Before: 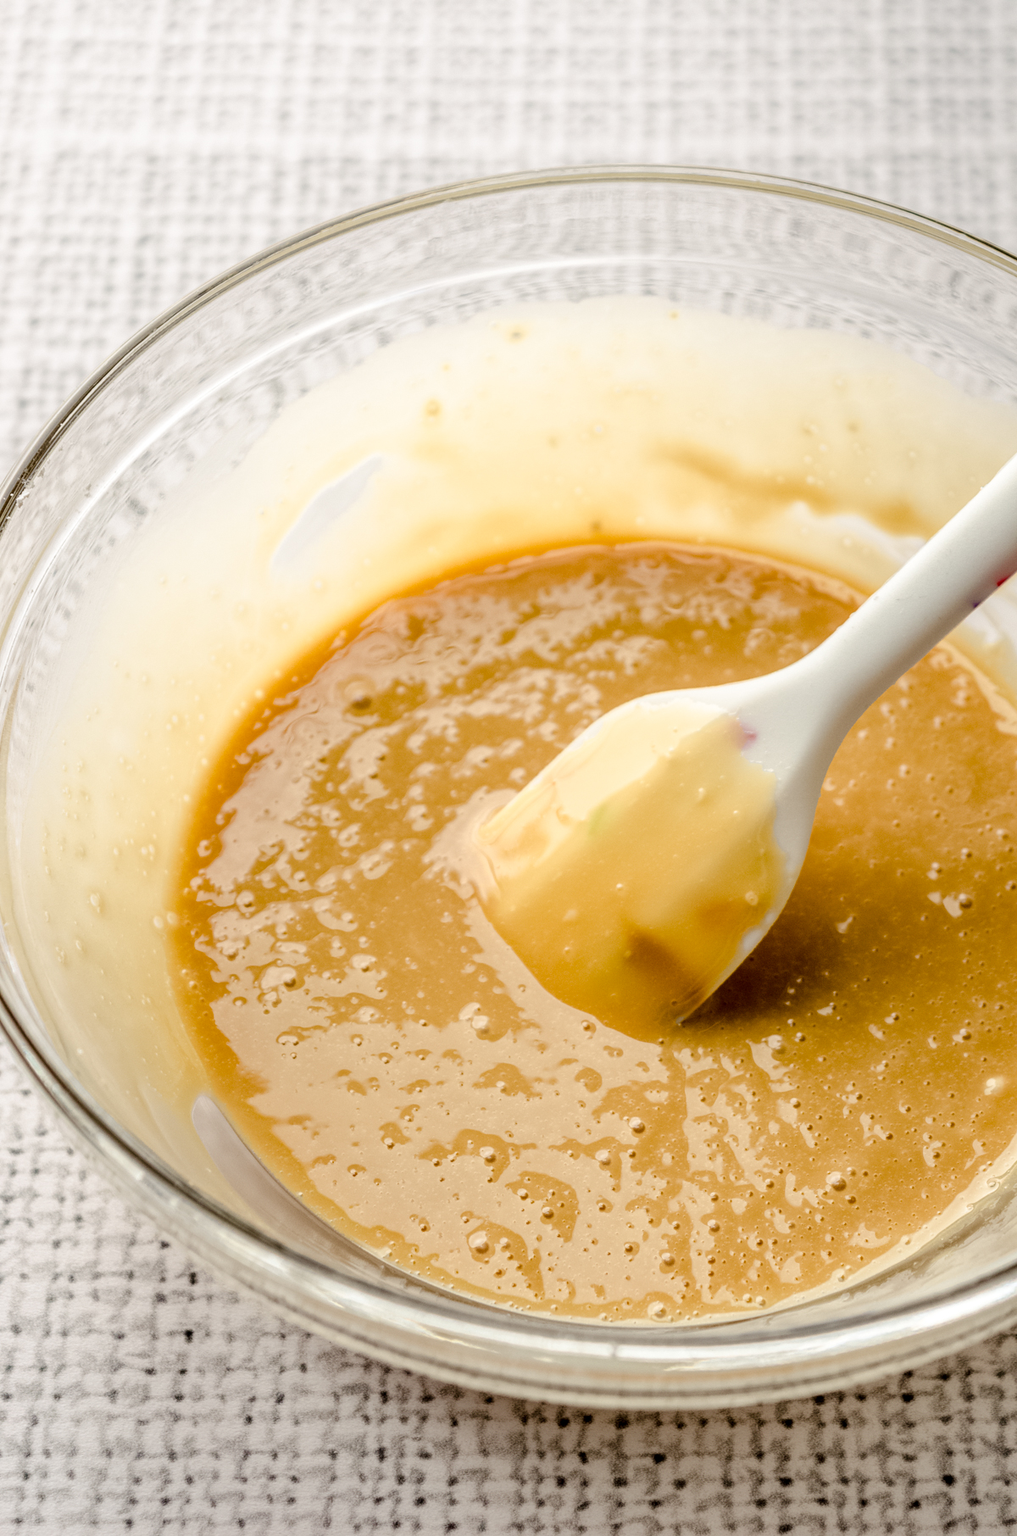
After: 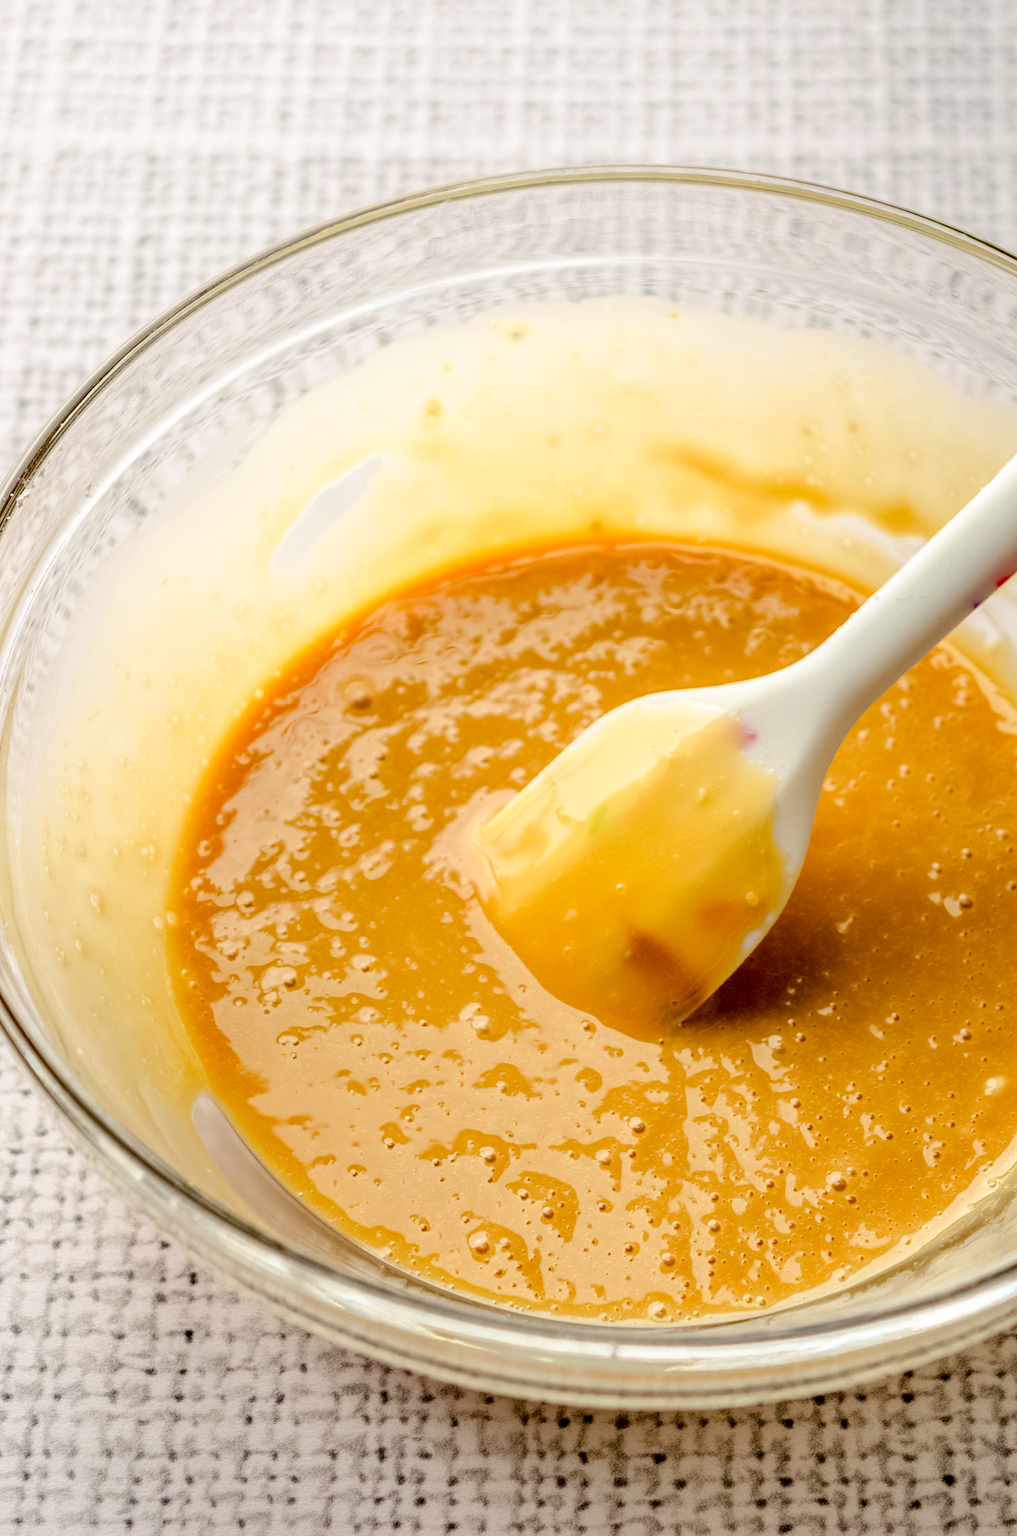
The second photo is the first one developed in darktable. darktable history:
color calibration: illuminant same as pipeline (D50), adaptation XYZ, x 0.347, y 0.358, temperature 5017.78 K
contrast brightness saturation: saturation 0.49
